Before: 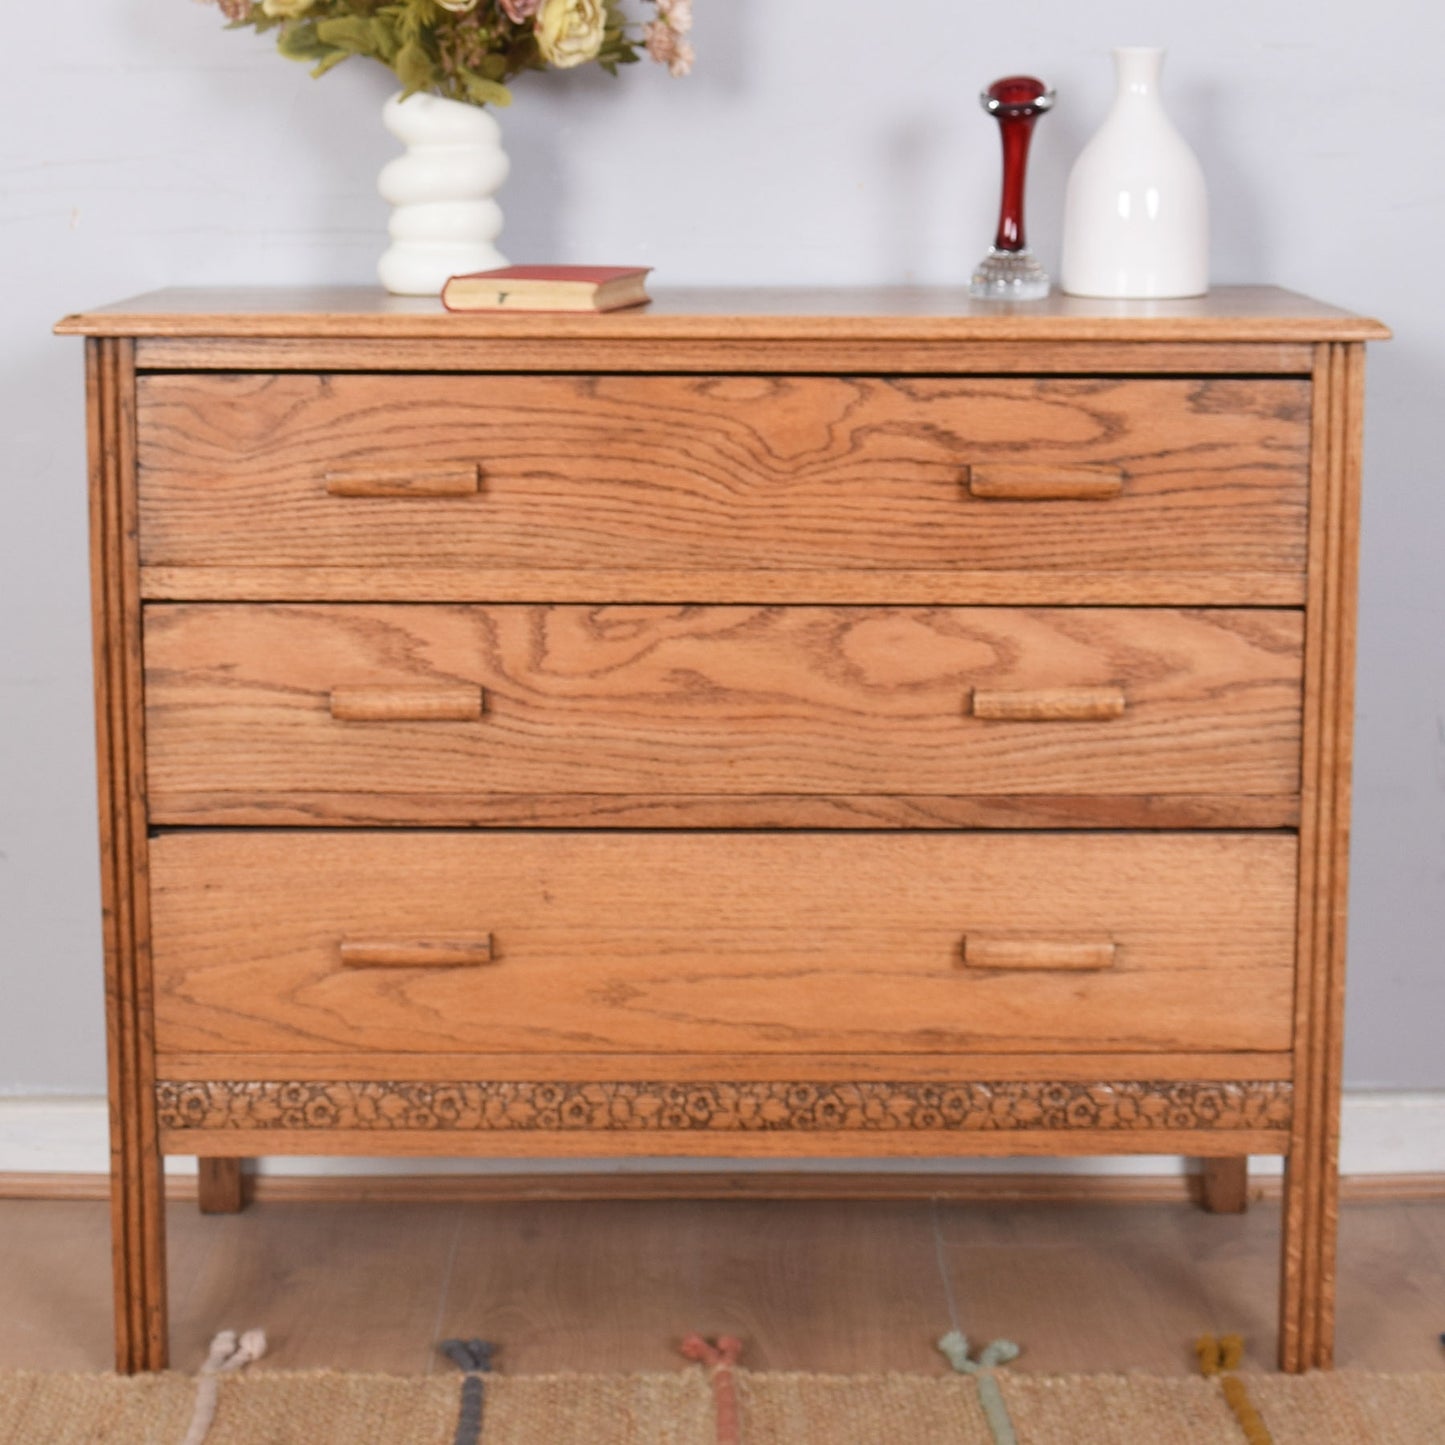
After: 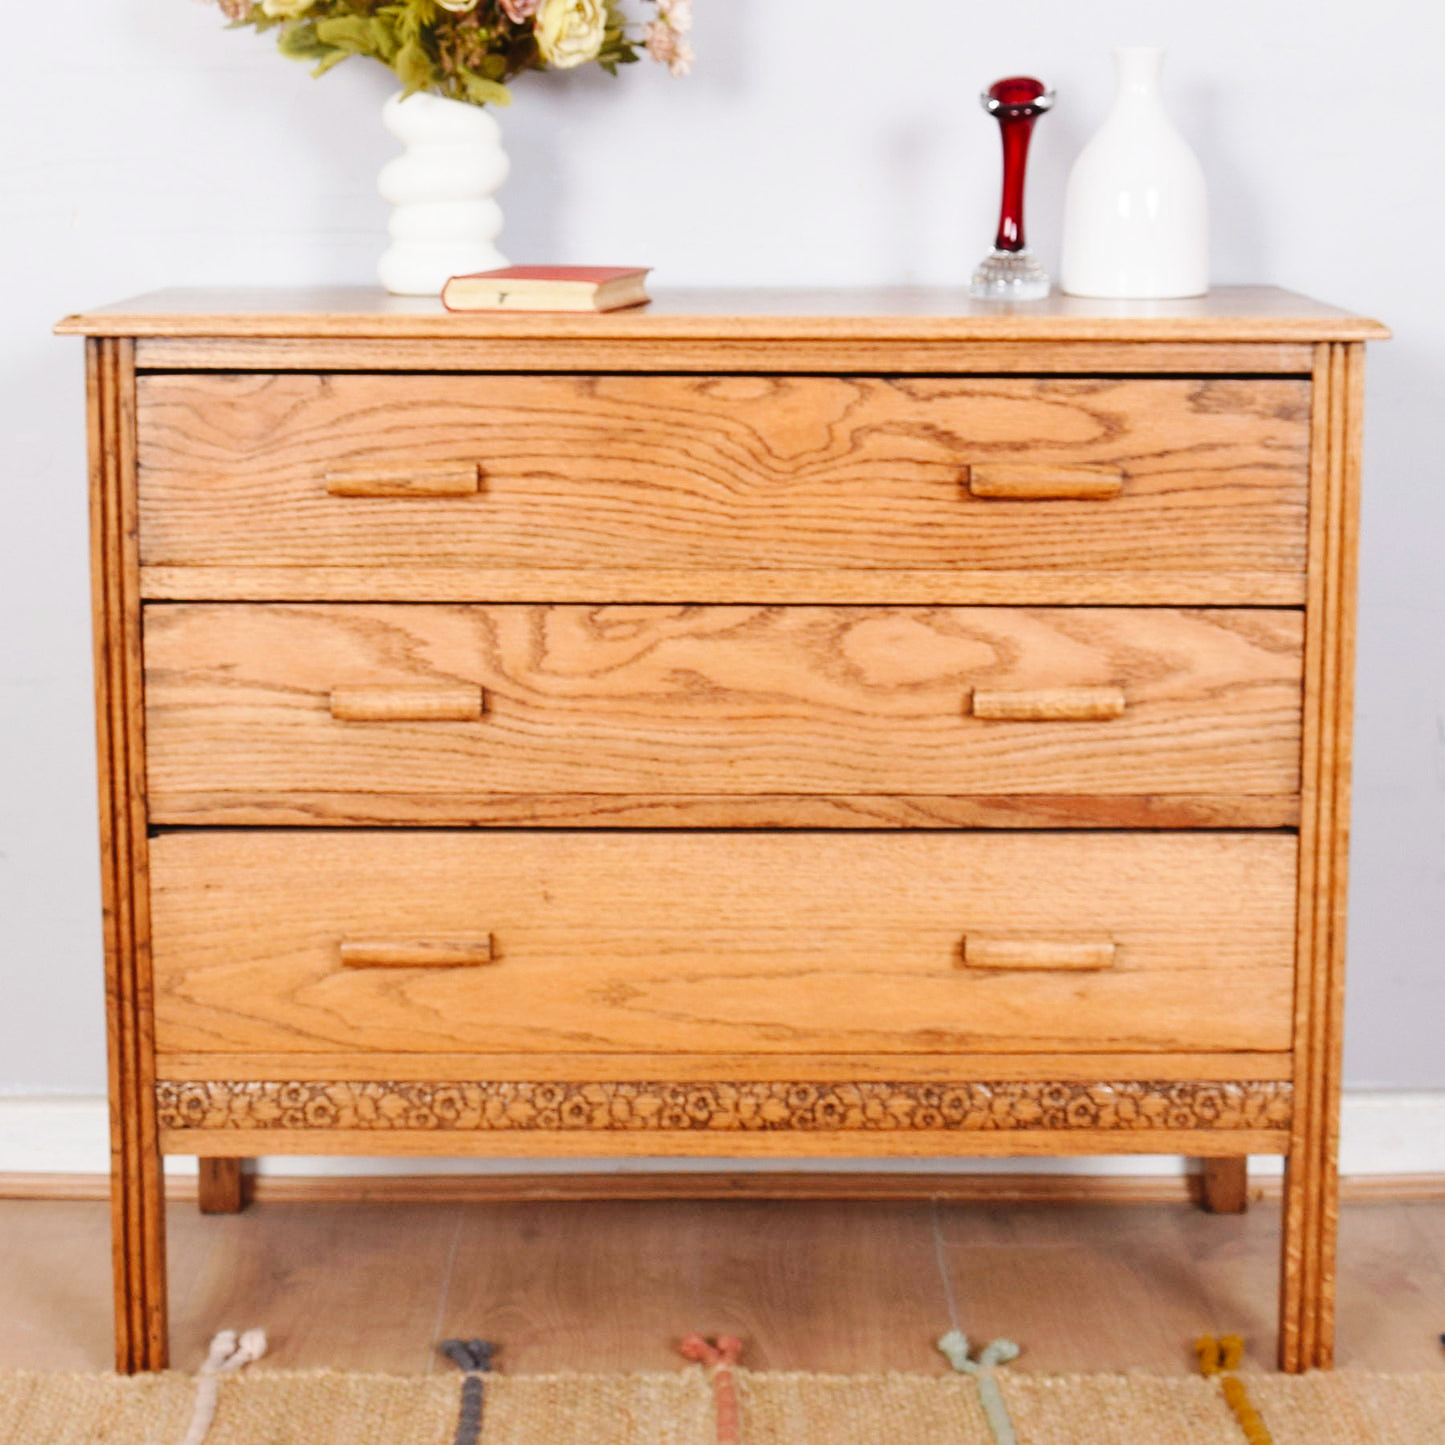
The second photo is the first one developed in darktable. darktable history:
base curve: curves: ch0 [(0, 0) (0.036, 0.025) (0.121, 0.166) (0.206, 0.329) (0.605, 0.79) (1, 1)], exposure shift 0.01, preserve colors none
